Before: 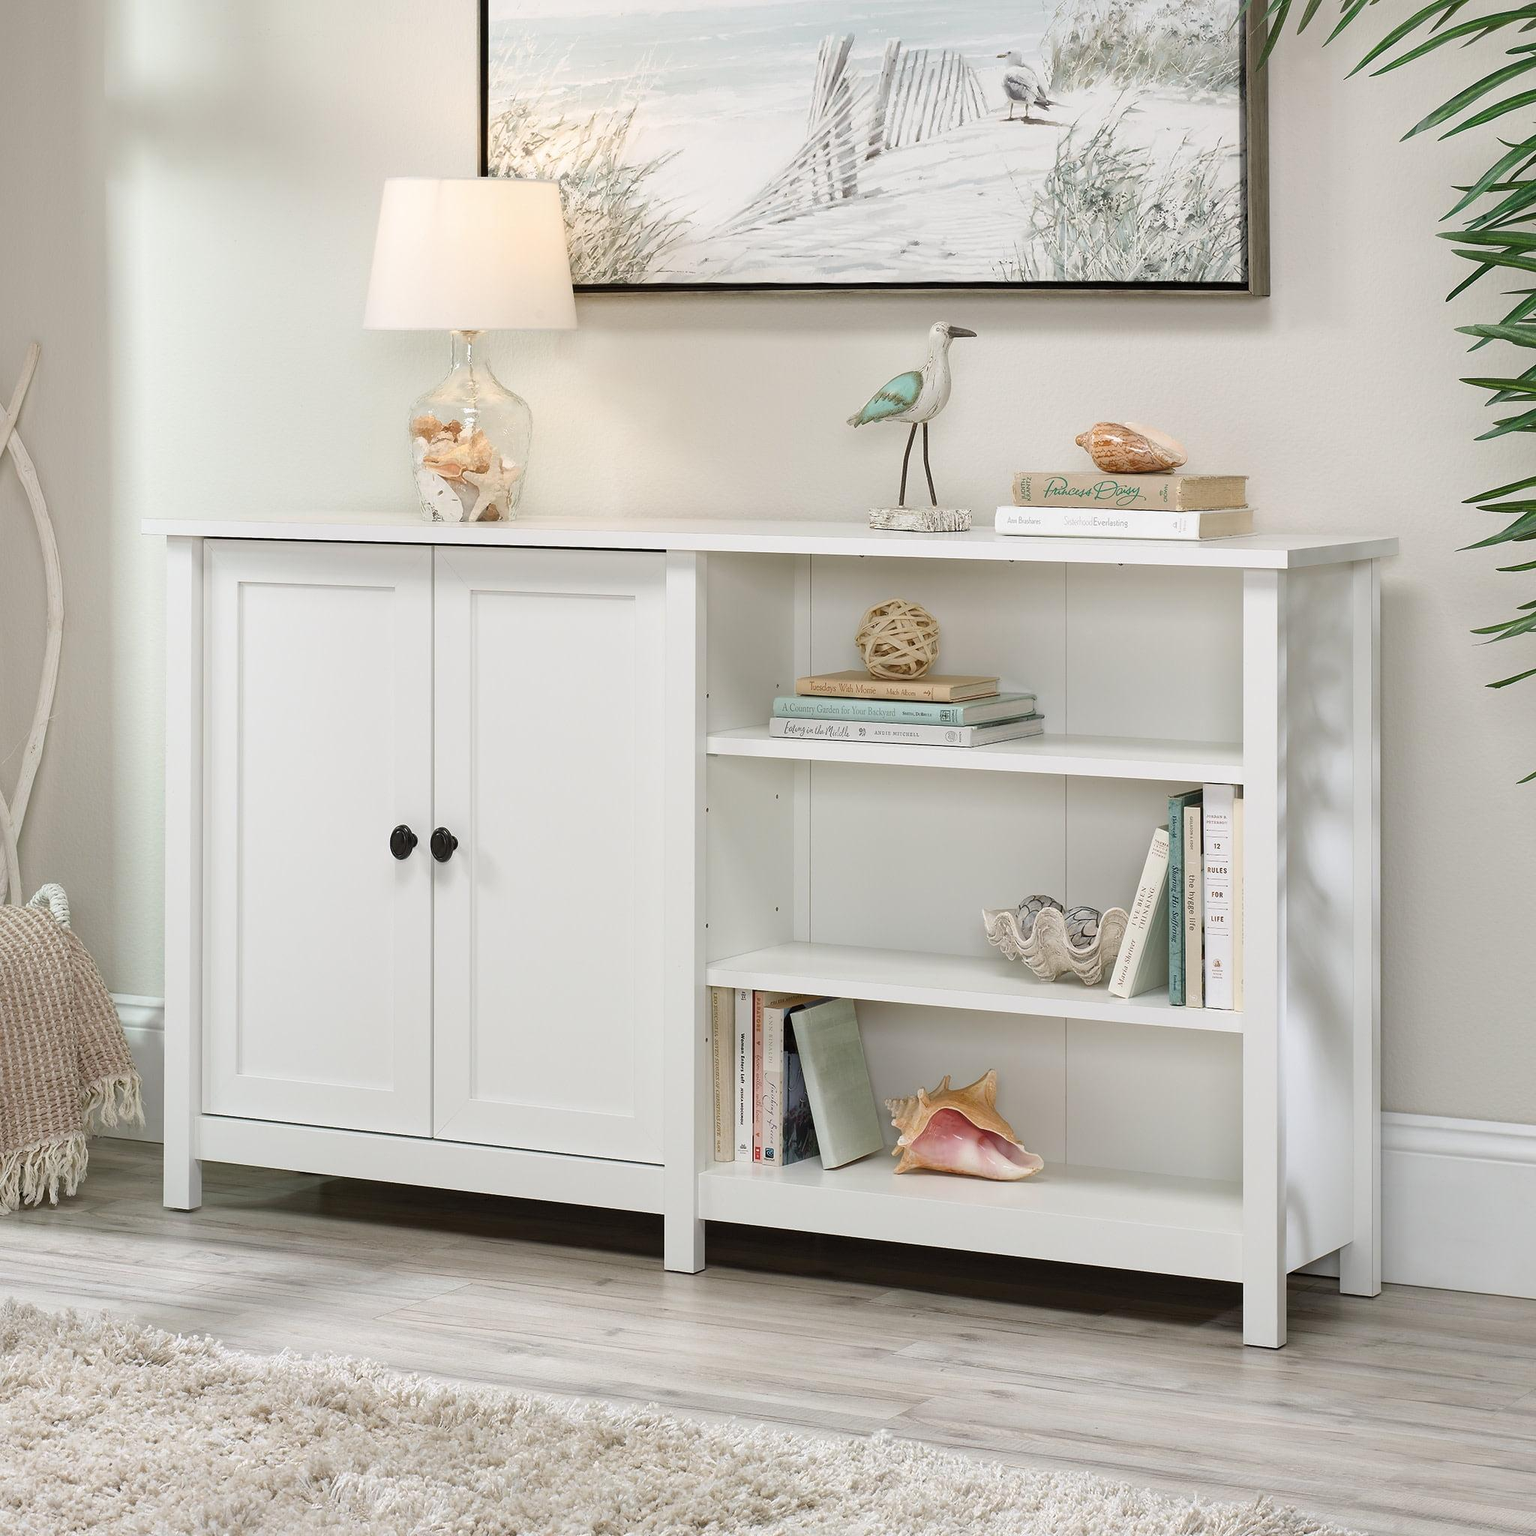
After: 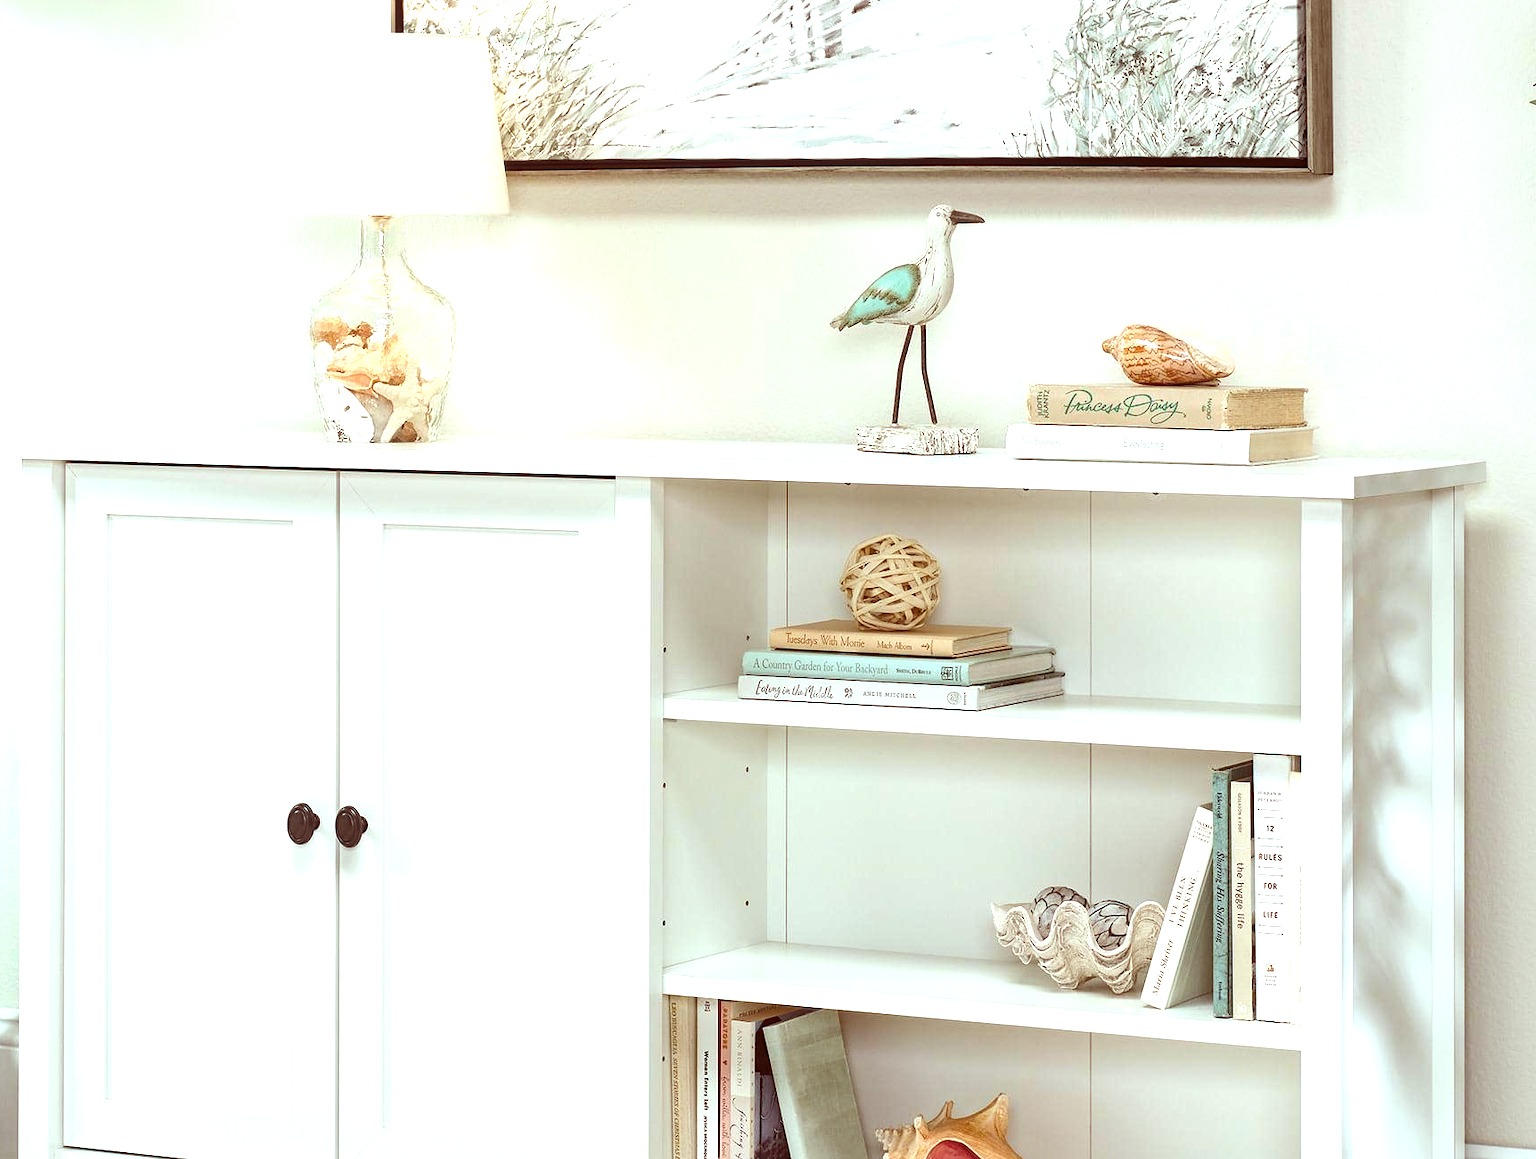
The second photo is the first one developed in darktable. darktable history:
exposure: exposure 0.219 EV, compensate highlight preservation false
haze removal: compatibility mode true, adaptive false
tone equalizer: -8 EV -0.722 EV, -7 EV -0.677 EV, -6 EV -0.616 EV, -5 EV -0.363 EV, -3 EV 0.38 EV, -2 EV 0.6 EV, -1 EV 0.686 EV, +0 EV 0.743 EV, edges refinement/feathering 500, mask exposure compensation -1.57 EV, preserve details no
crop and rotate: left 9.716%, top 9.733%, right 6.135%, bottom 26.705%
color correction: highlights a* -7.21, highlights b* -0.161, shadows a* 20.33, shadows b* 11.81
local contrast: detail 109%
